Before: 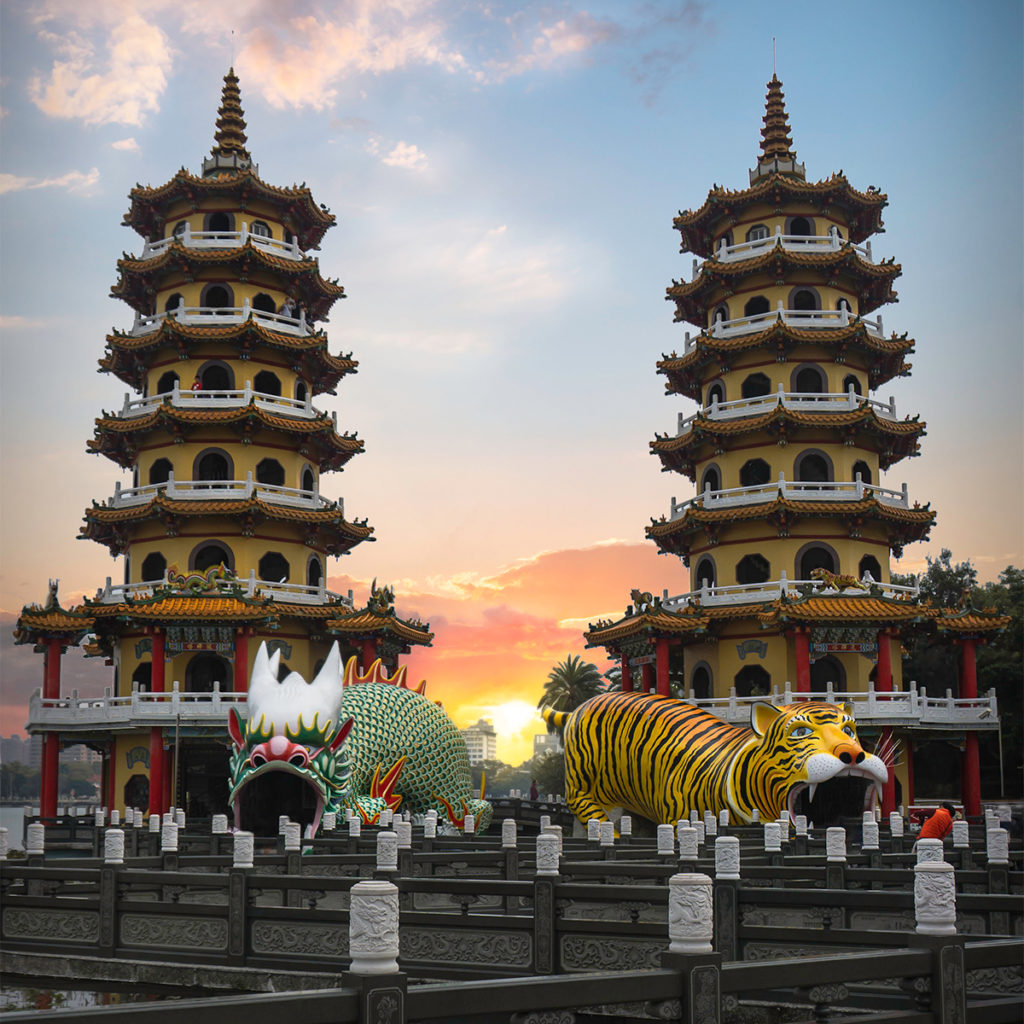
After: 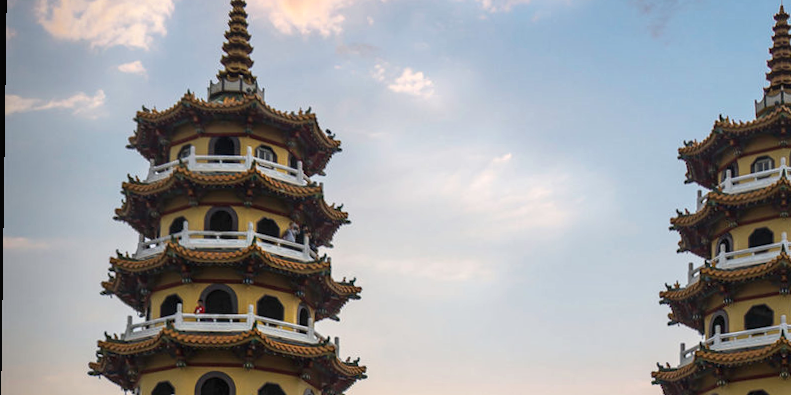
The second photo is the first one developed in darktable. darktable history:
local contrast: detail 130%
rotate and perspective: rotation 0.8°, automatic cropping off
crop: left 0.579%, top 7.627%, right 23.167%, bottom 54.275%
